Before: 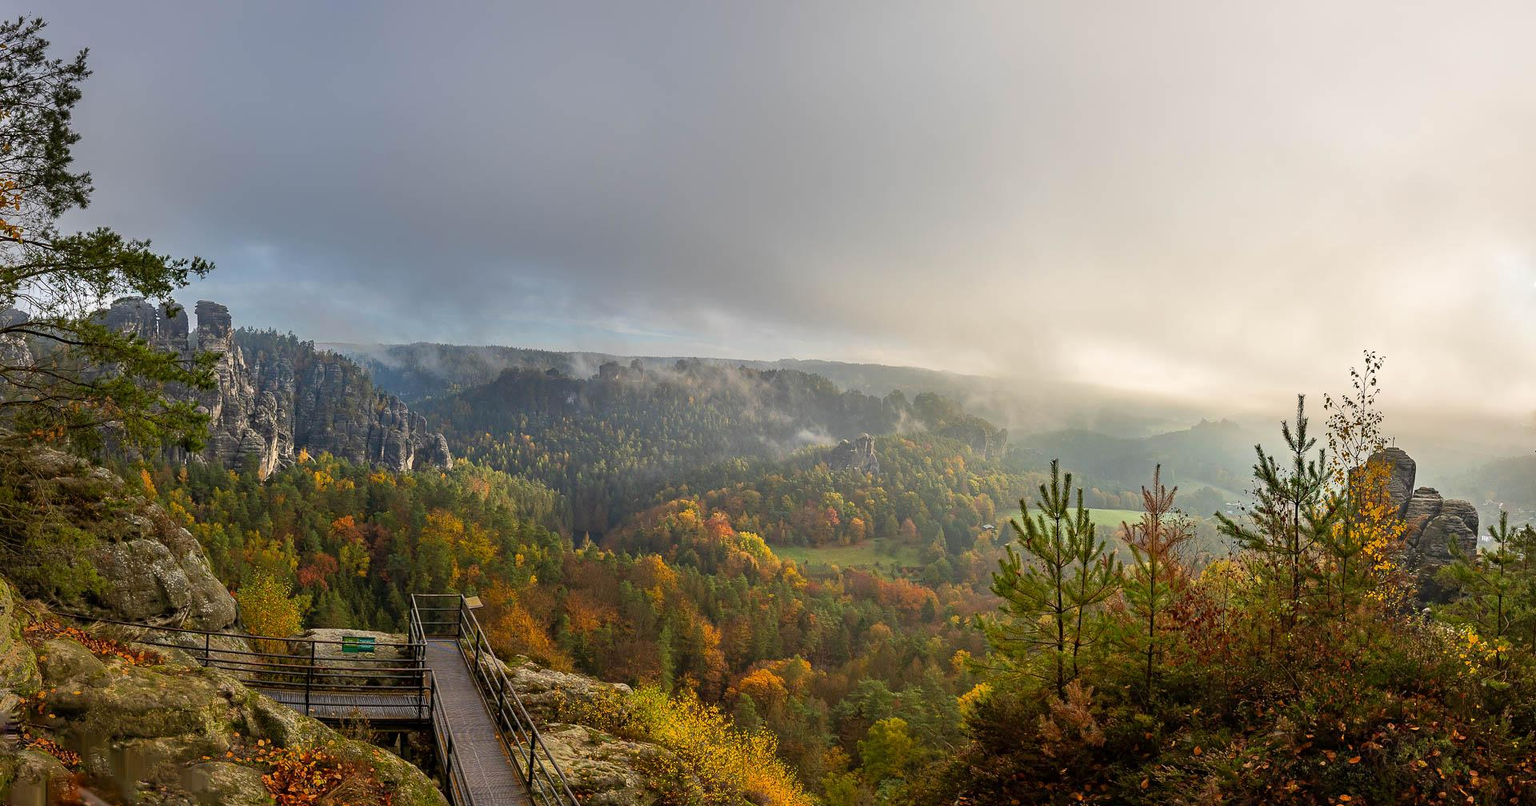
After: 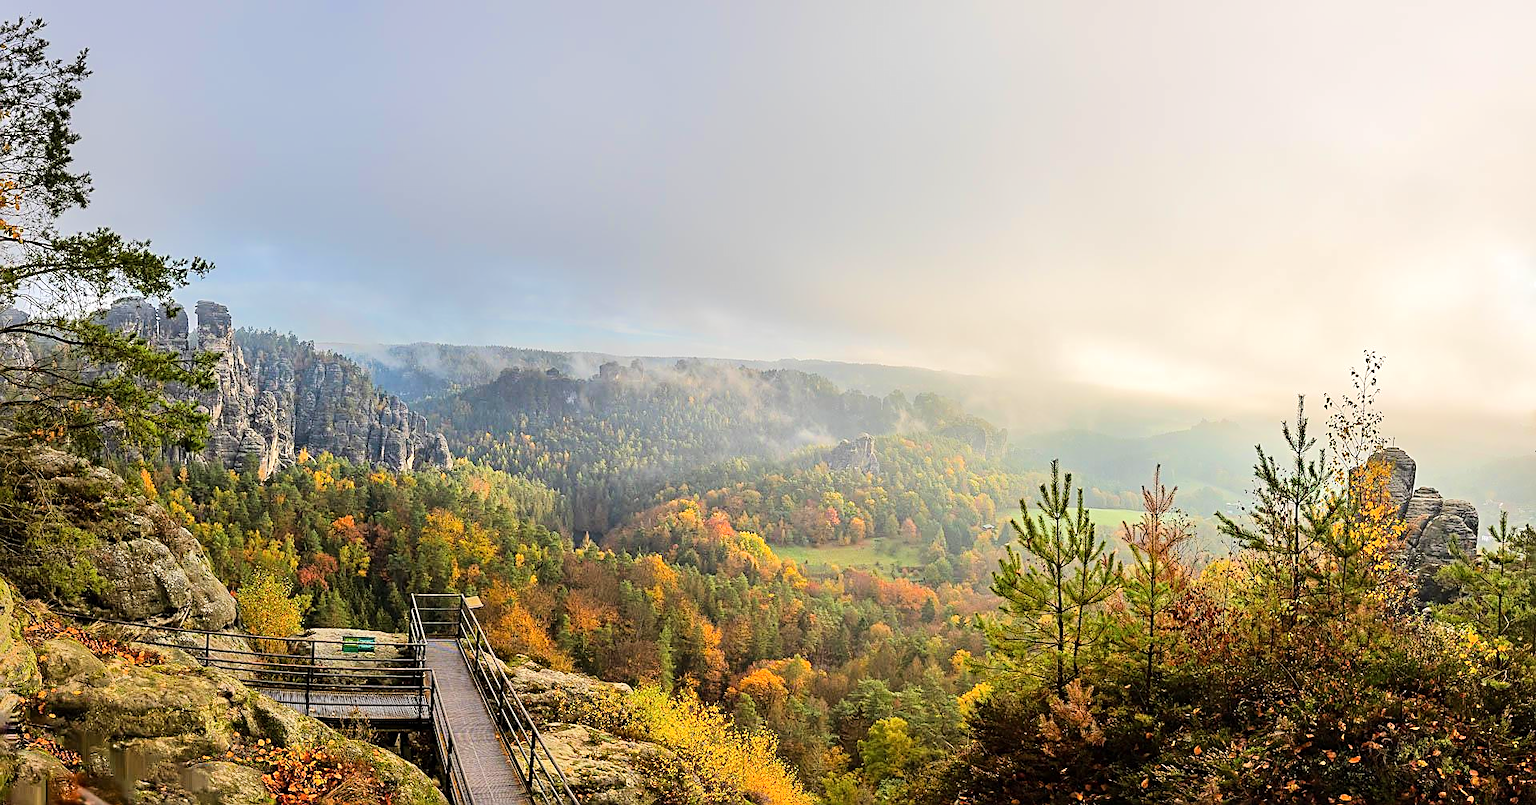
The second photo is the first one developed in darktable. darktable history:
sharpen: on, module defaults
tone equalizer: -7 EV 0.165 EV, -6 EV 0.616 EV, -5 EV 1.11 EV, -4 EV 1.34 EV, -3 EV 1.14 EV, -2 EV 0.6 EV, -1 EV 0.159 EV, edges refinement/feathering 500, mask exposure compensation -1.57 EV, preserve details no
